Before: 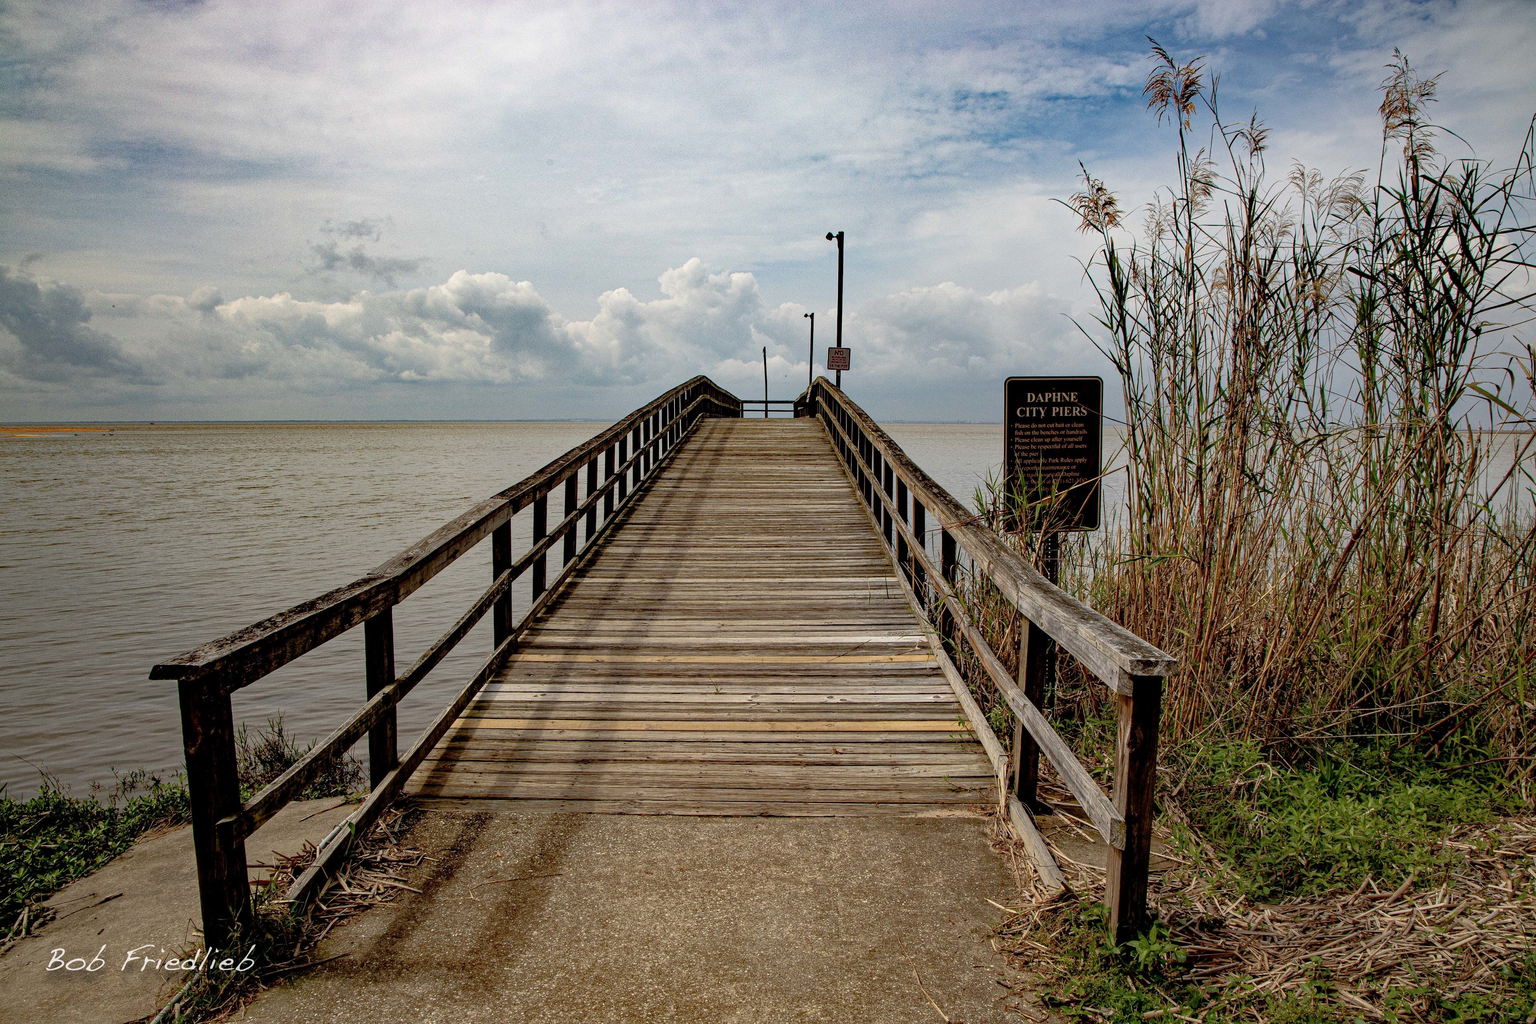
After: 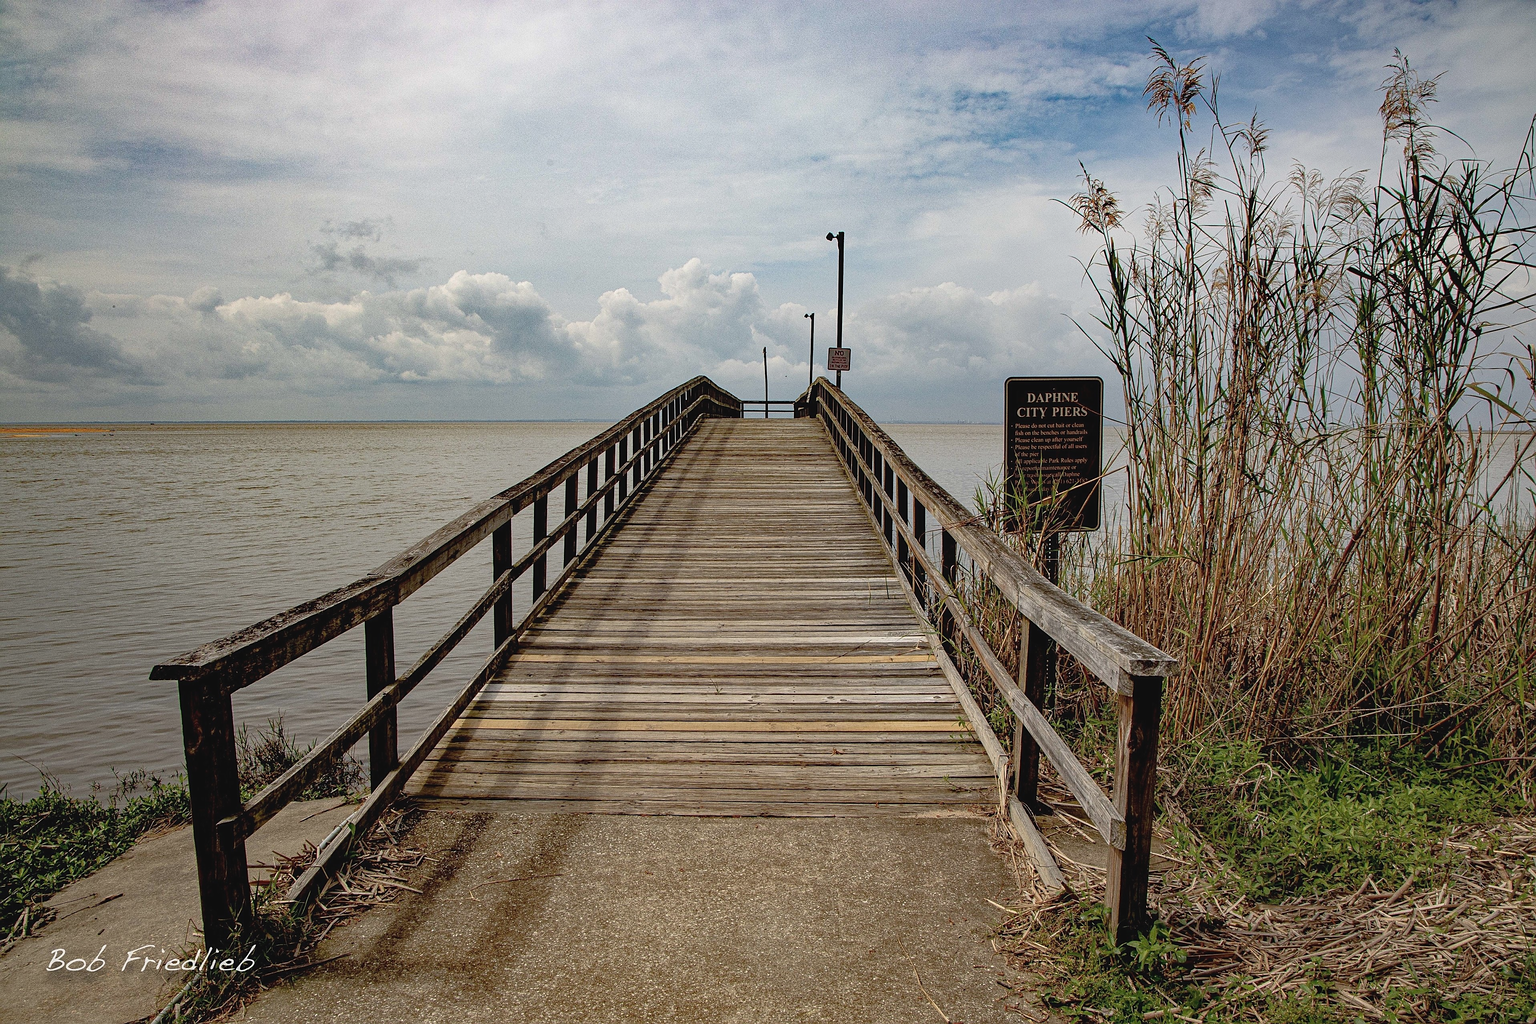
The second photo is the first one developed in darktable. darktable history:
sharpen: on, module defaults
exposure: black level correction -0.062, exposure -0.05 EV
